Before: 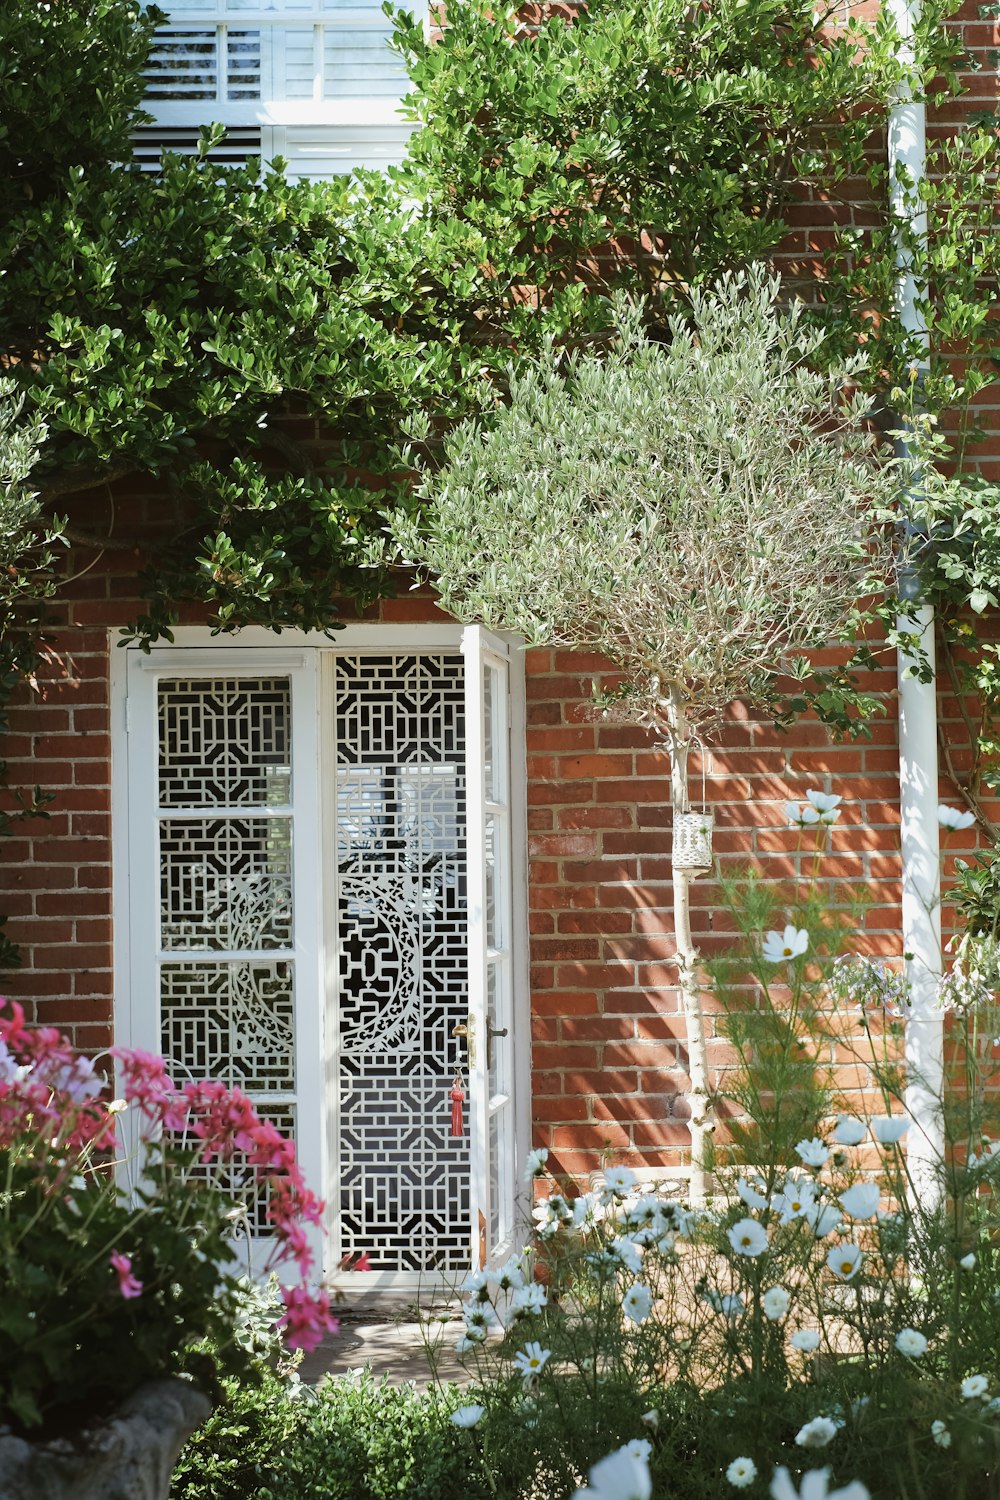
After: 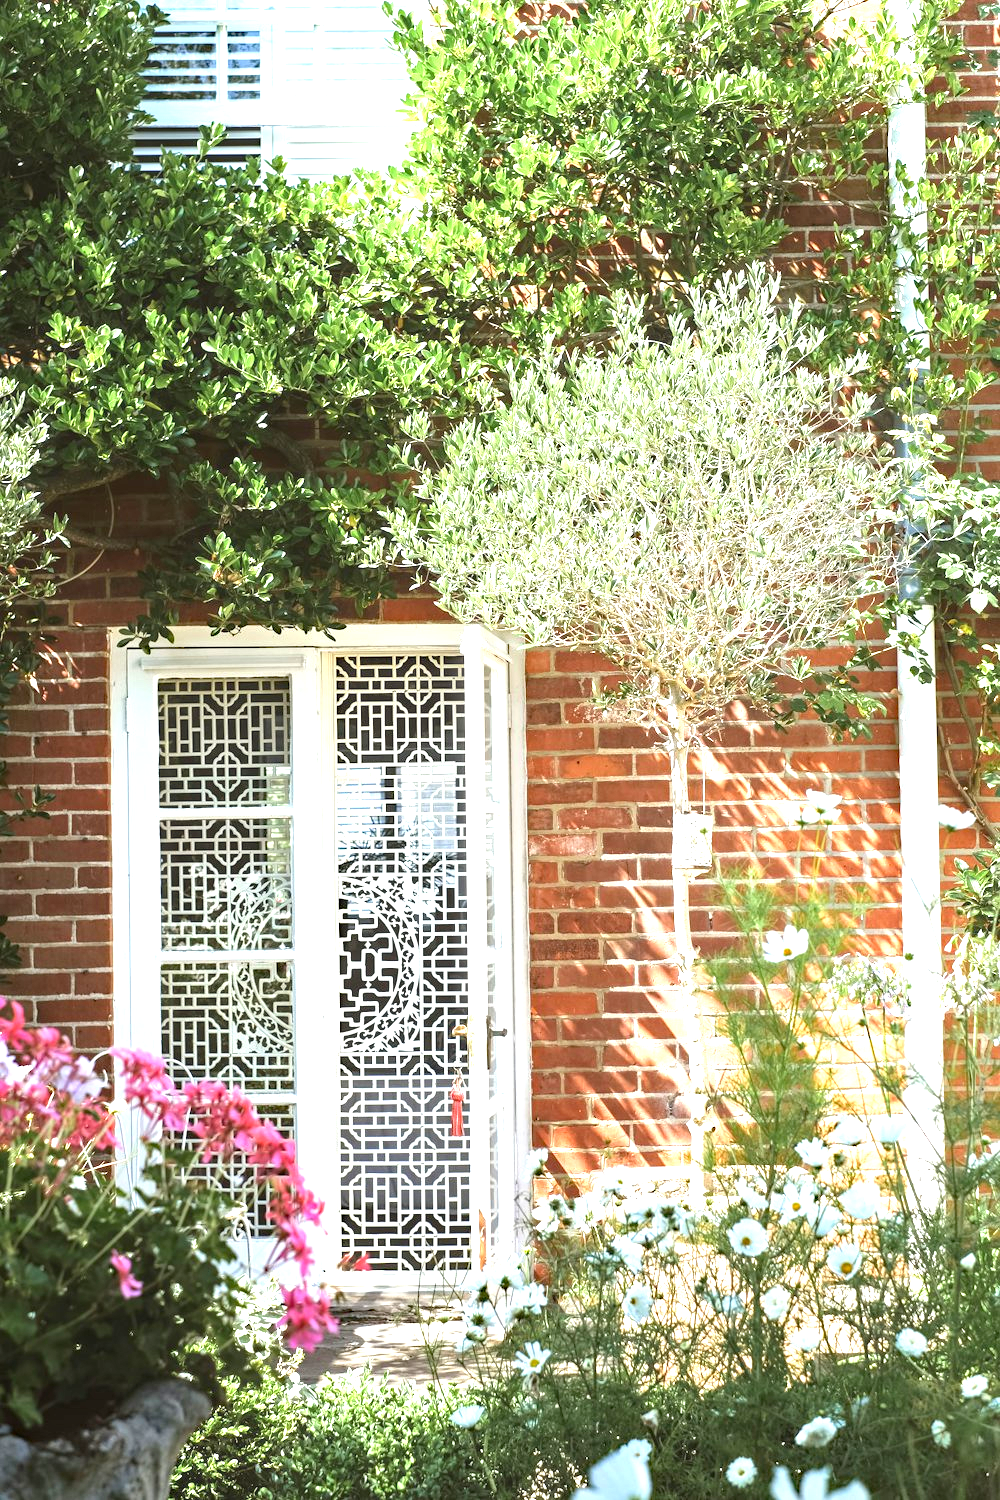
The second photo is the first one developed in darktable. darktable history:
exposure: exposure 1.5 EV, compensate highlight preservation false
local contrast: detail 117%
haze removal: compatibility mode true, adaptive false
